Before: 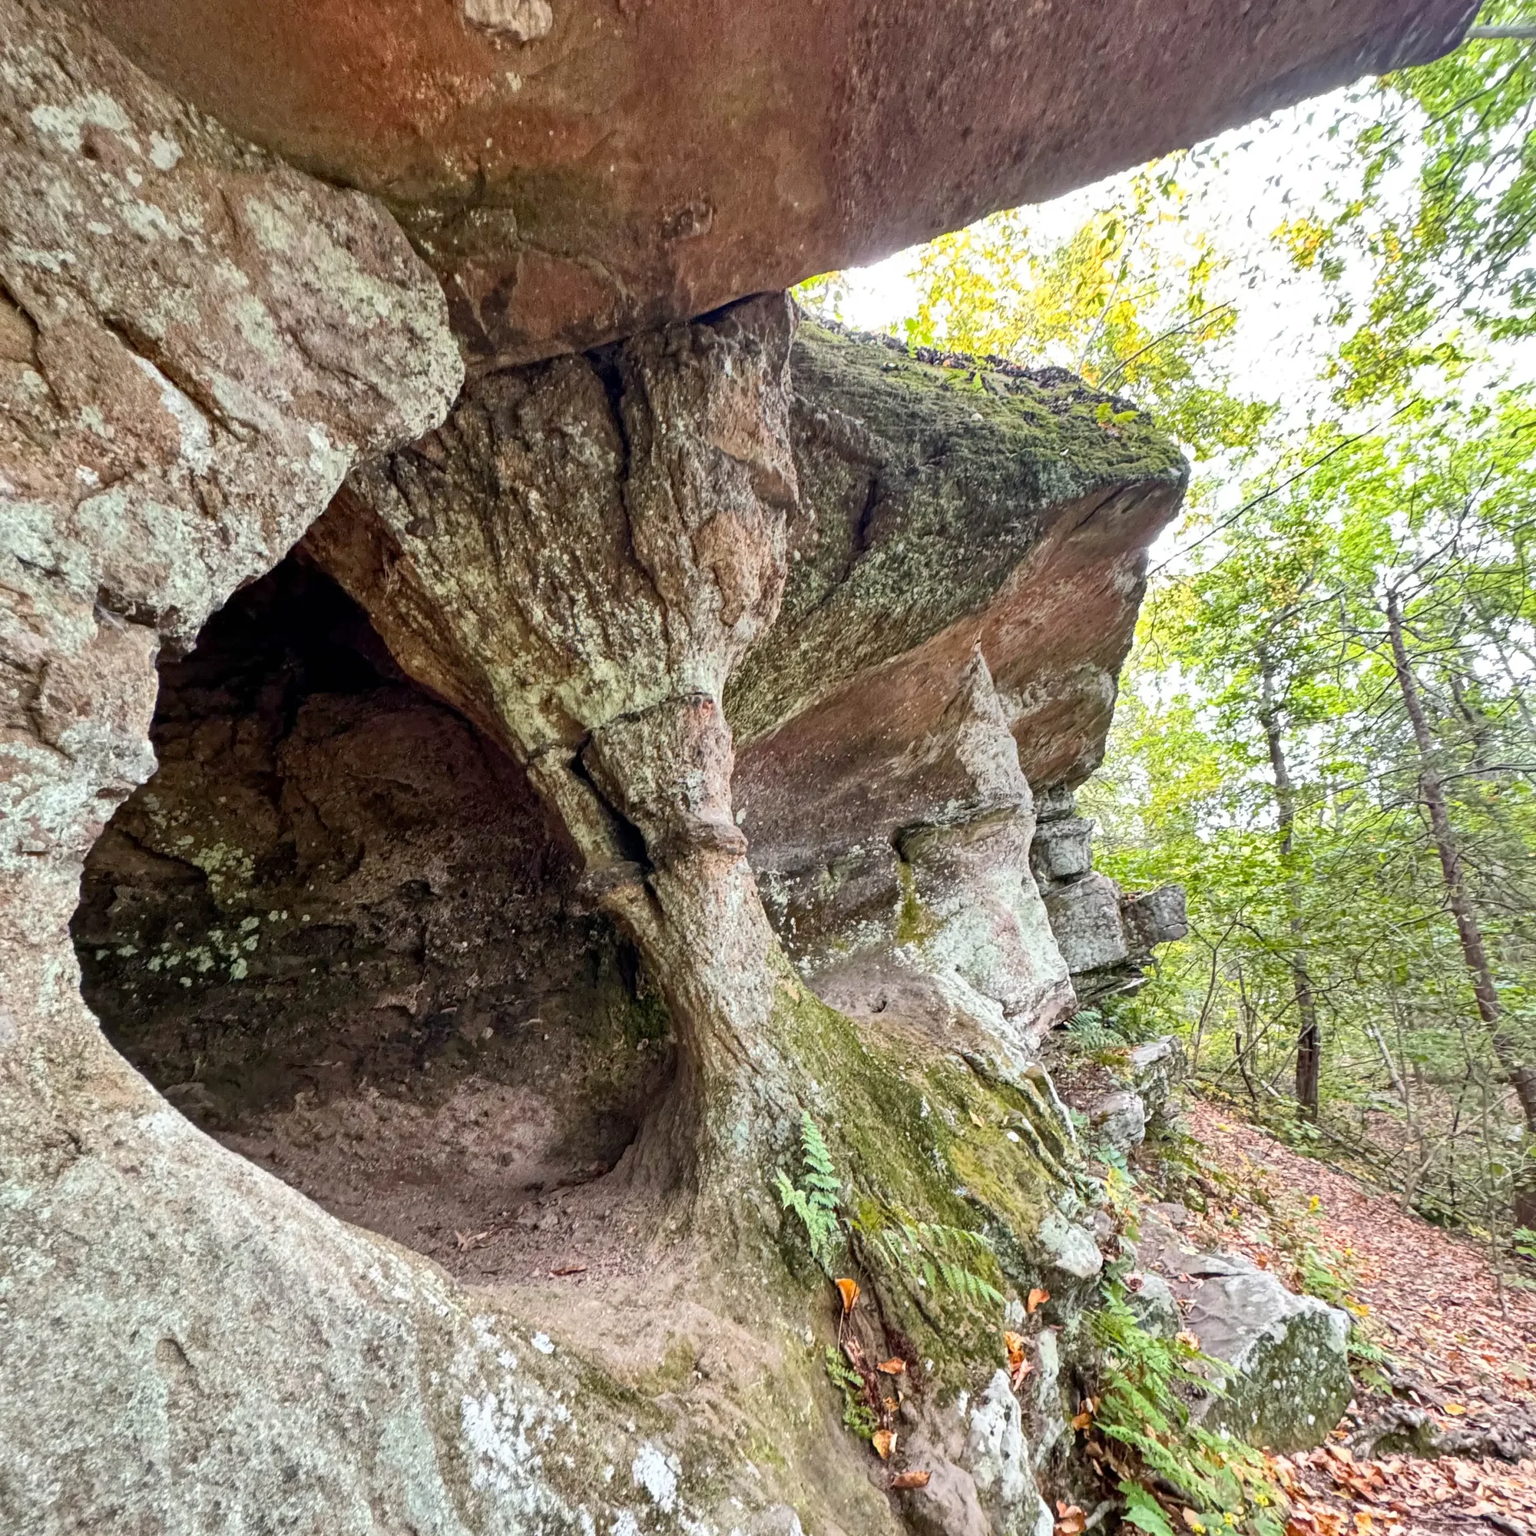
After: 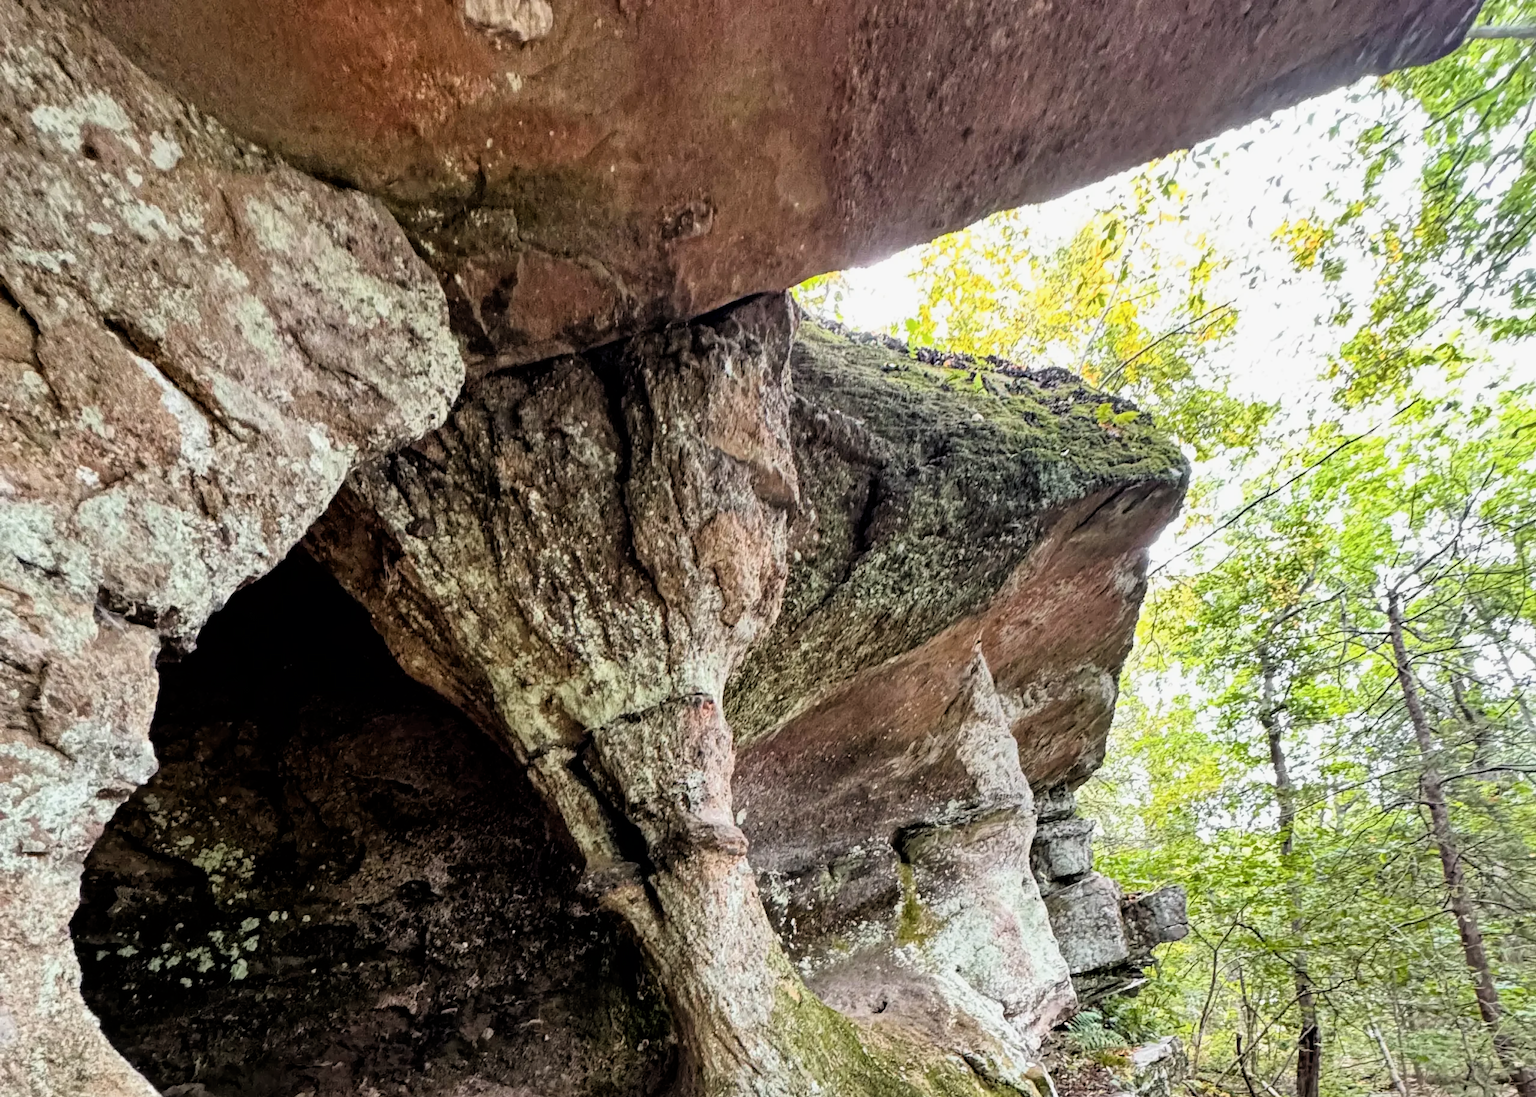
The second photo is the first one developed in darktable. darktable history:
filmic rgb: black relative exposure -4.93 EV, white relative exposure 2.84 EV, hardness 3.72
crop: bottom 28.576%
